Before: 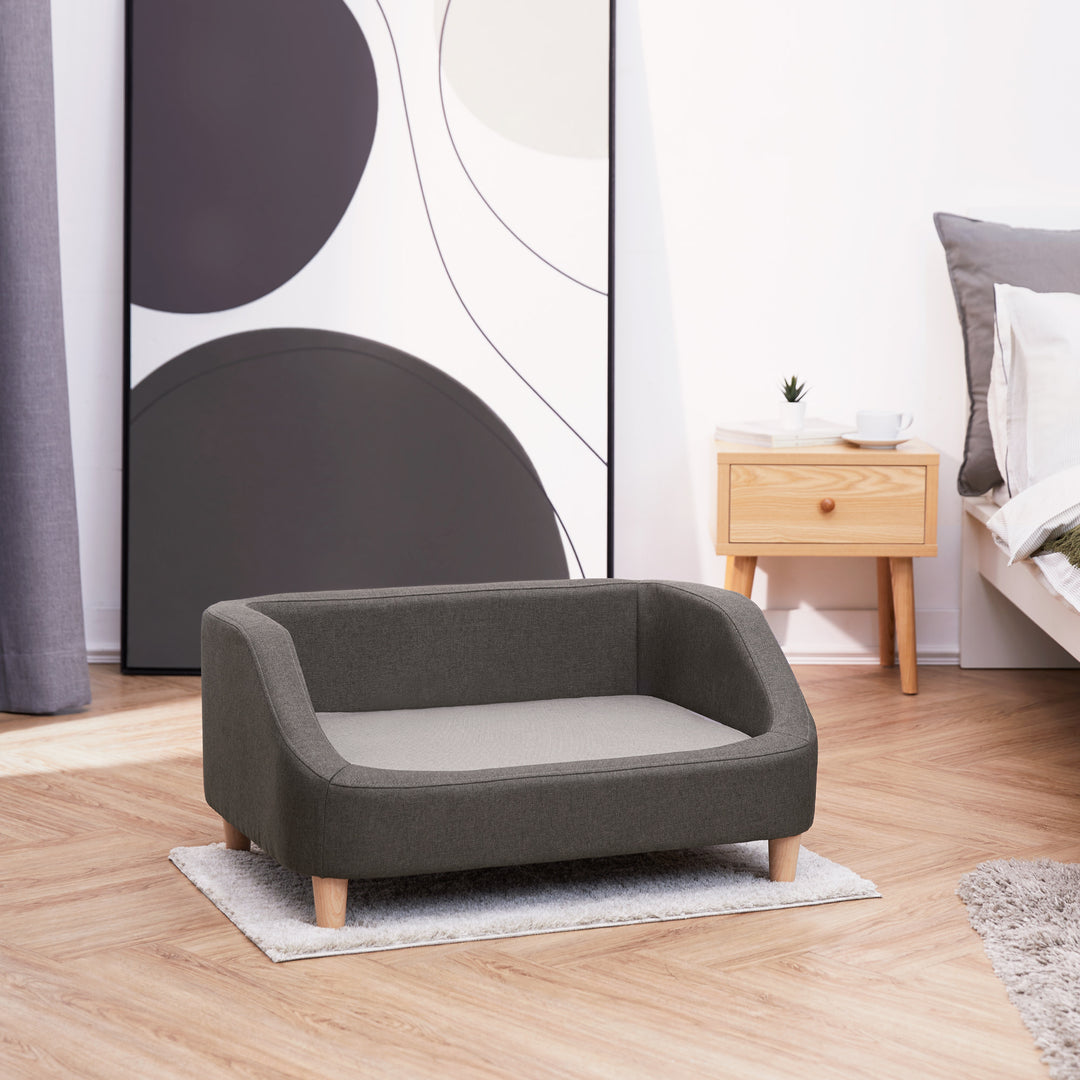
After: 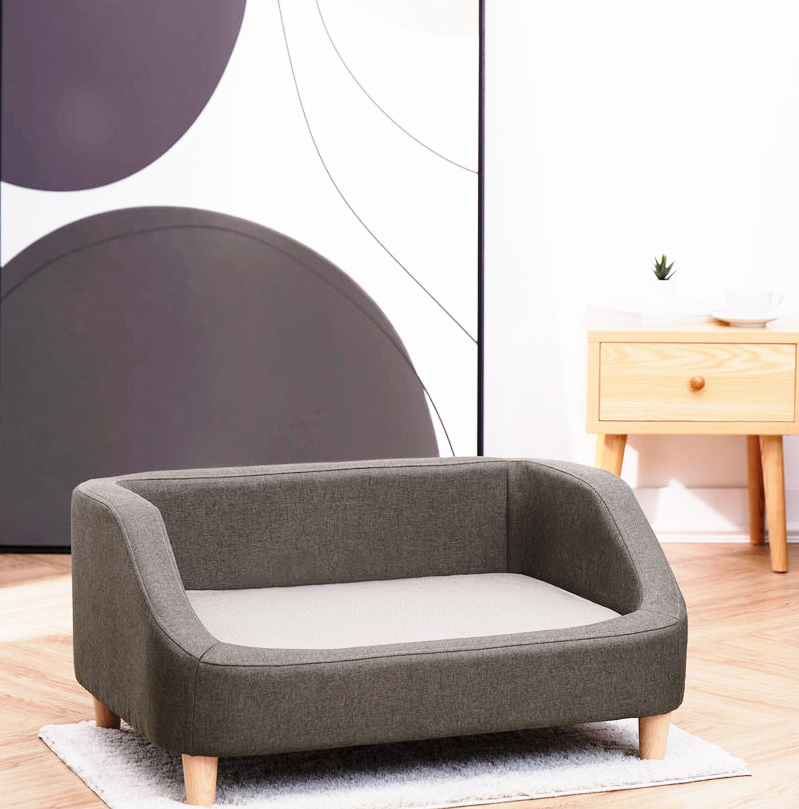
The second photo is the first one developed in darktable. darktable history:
crop and rotate: left 12.062%, top 11.364%, right 13.922%, bottom 13.684%
base curve: curves: ch0 [(0, 0) (0.028, 0.03) (0.121, 0.232) (0.46, 0.748) (0.859, 0.968) (1, 1)], preserve colors none
